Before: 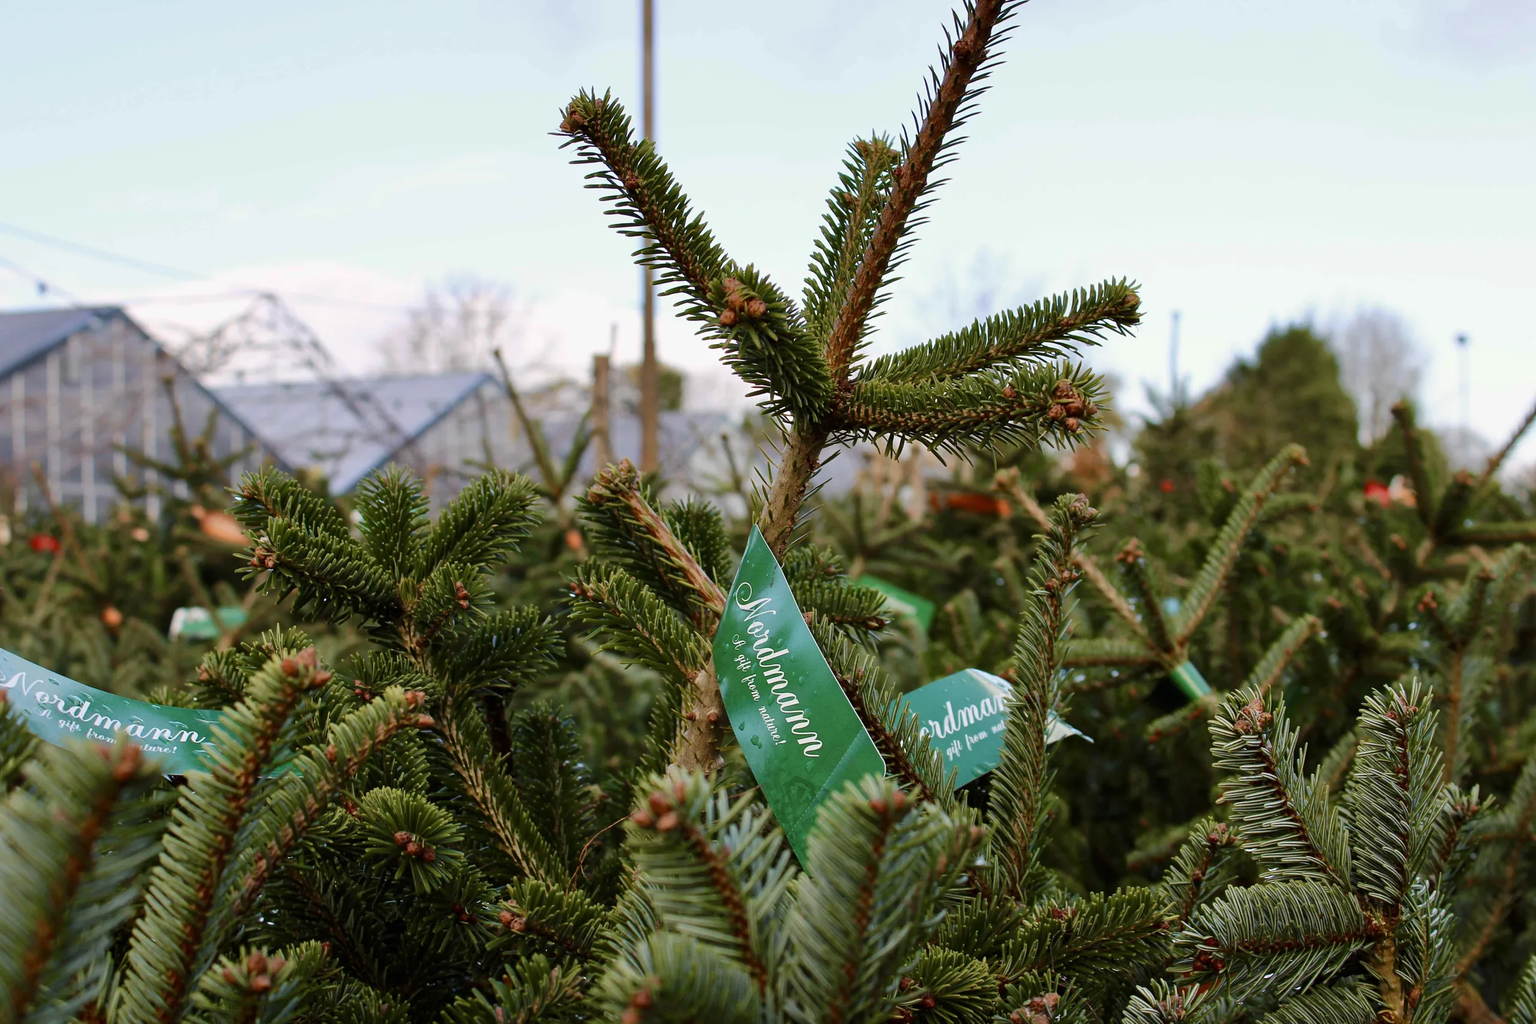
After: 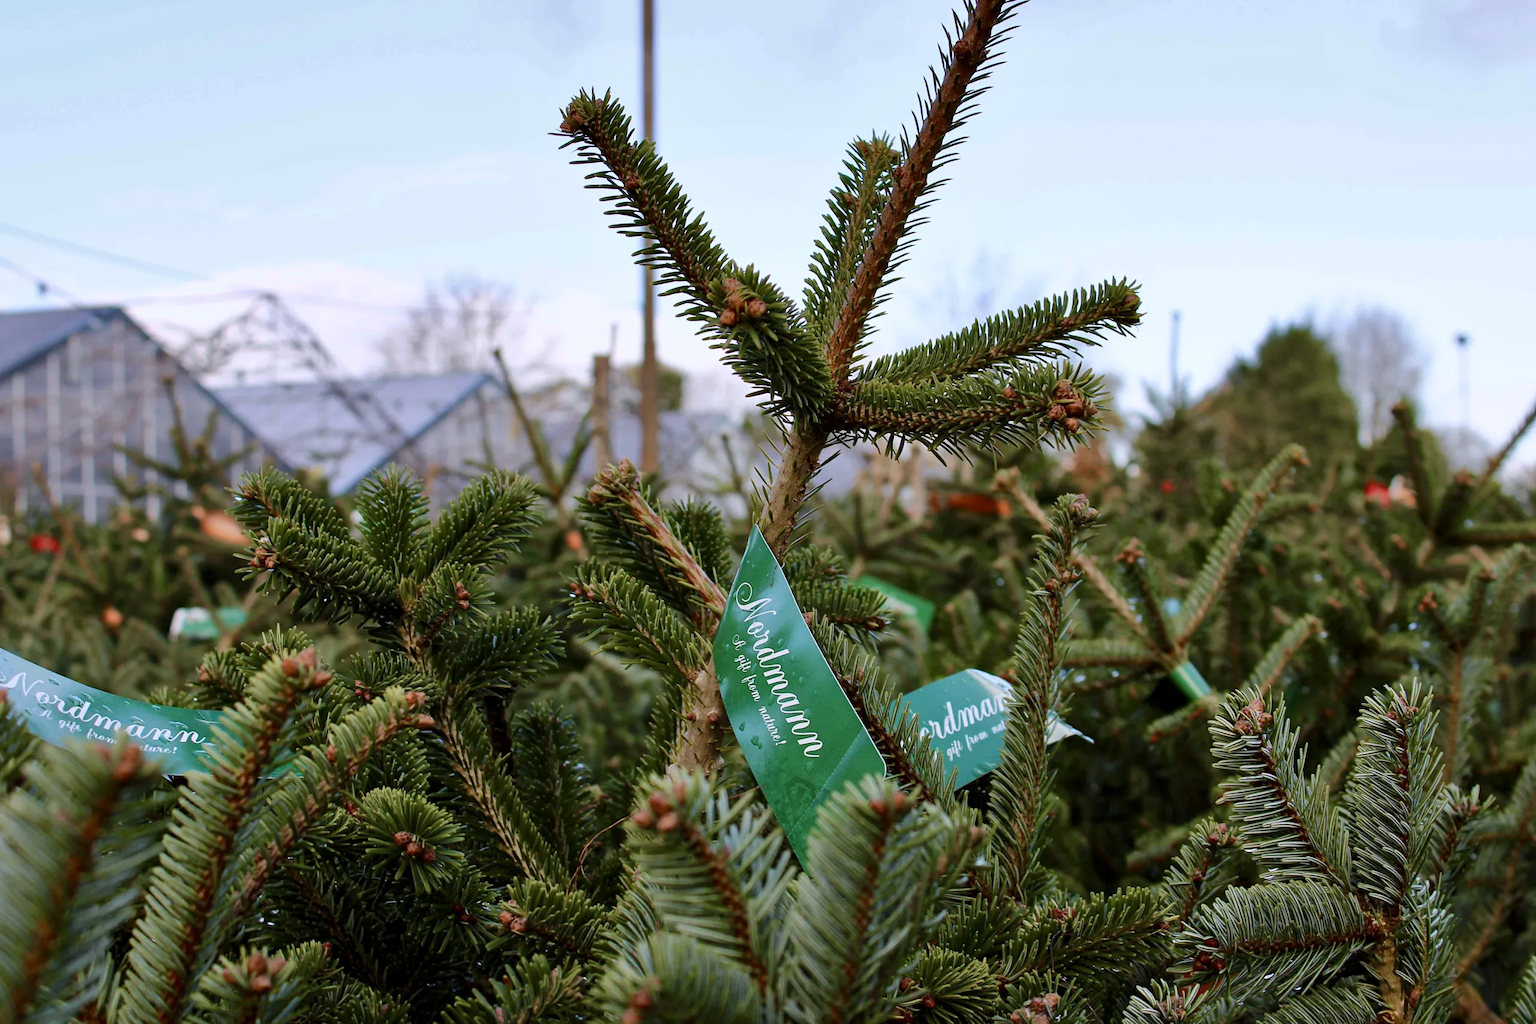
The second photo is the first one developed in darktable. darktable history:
exposure: black level correction 0.001, compensate exposure bias true, compensate highlight preservation false
shadows and highlights: shadows 21.03, highlights -36.33, soften with gaussian
color calibration: illuminant as shot in camera, x 0.358, y 0.373, temperature 4628.91 K
